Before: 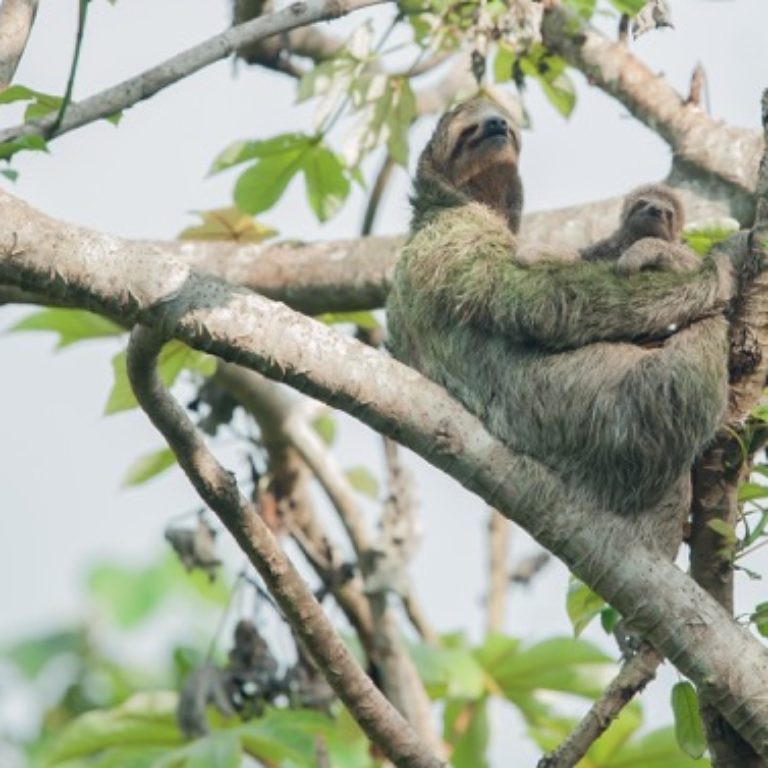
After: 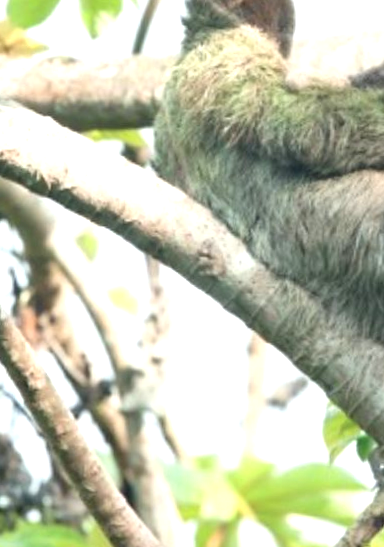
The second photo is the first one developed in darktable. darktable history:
exposure: exposure 0.999 EV, compensate highlight preservation false
crop: left 31.379%, top 24.658%, right 20.326%, bottom 6.628%
rotate and perspective: rotation 2.27°, automatic cropping off
